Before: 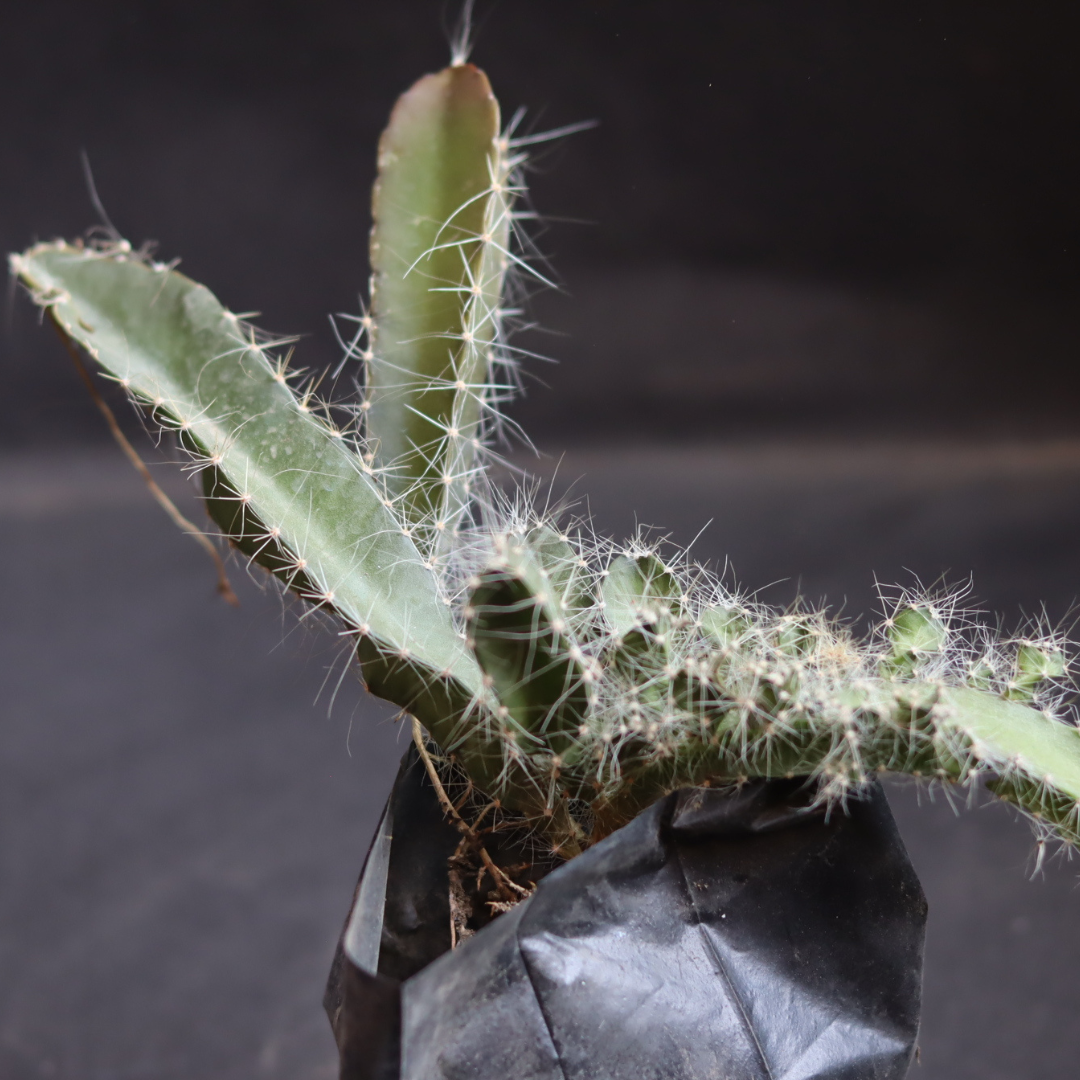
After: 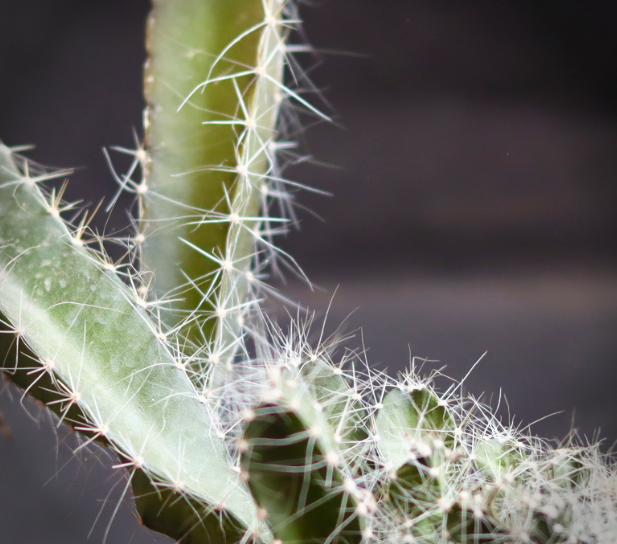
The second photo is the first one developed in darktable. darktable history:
rotate and perspective: automatic cropping off
color balance rgb: perceptual saturation grading › global saturation 20%, perceptual saturation grading › highlights -25%, perceptual saturation grading › shadows 25%
base curve: curves: ch0 [(0, 0) (0.688, 0.865) (1, 1)], preserve colors none
crop: left 20.932%, top 15.471%, right 21.848%, bottom 34.081%
vignetting: fall-off start 88.03%, fall-off radius 24.9%
